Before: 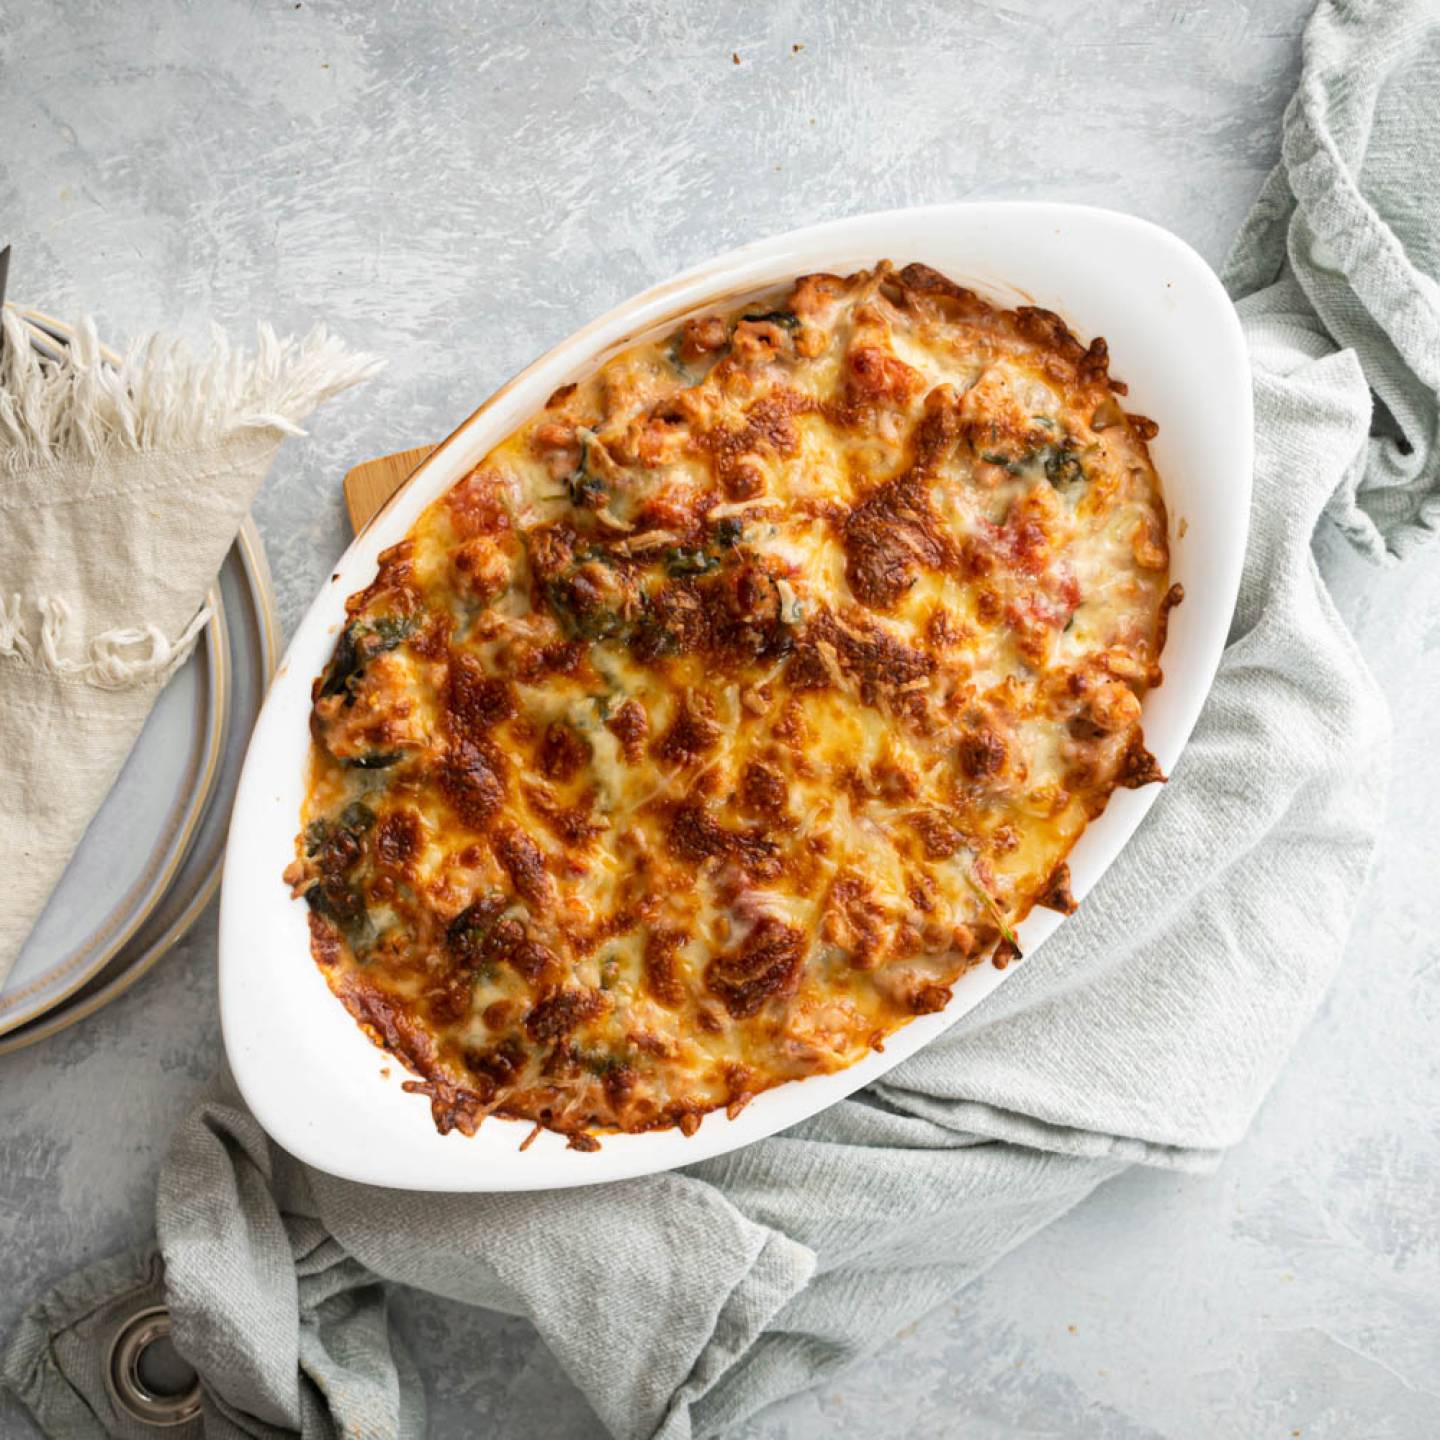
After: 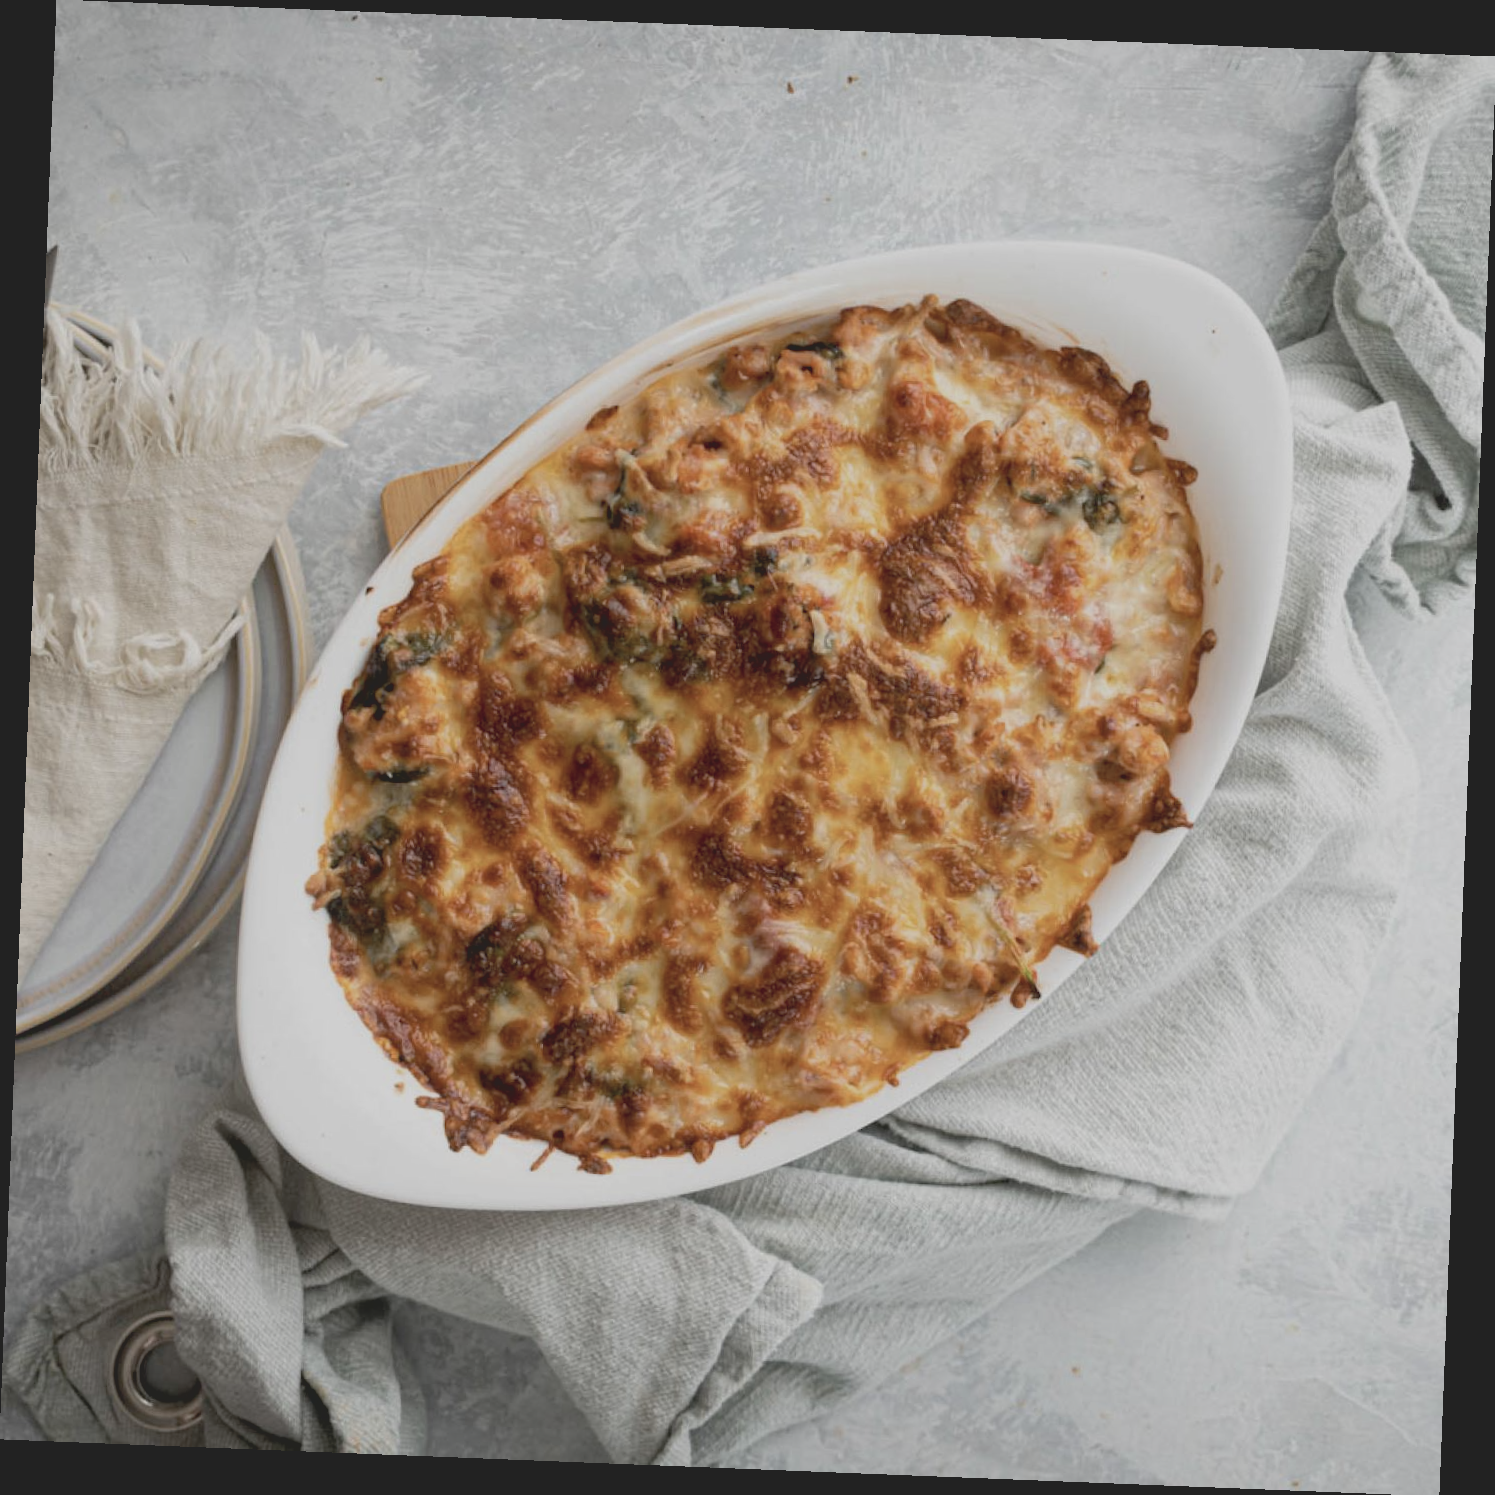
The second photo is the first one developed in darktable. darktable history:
exposure: black level correction 0.009, exposure -0.159 EV, compensate highlight preservation false
contrast brightness saturation: contrast -0.26, saturation -0.43
rotate and perspective: rotation 2.27°, automatic cropping off
